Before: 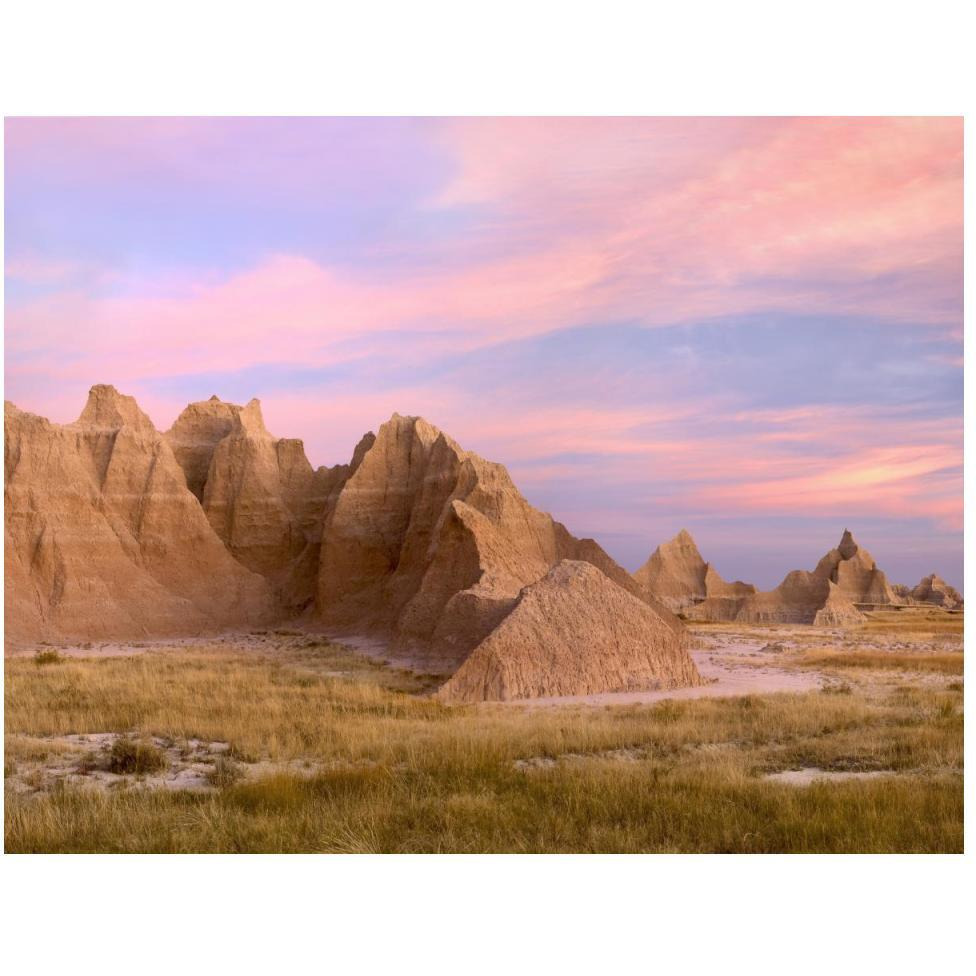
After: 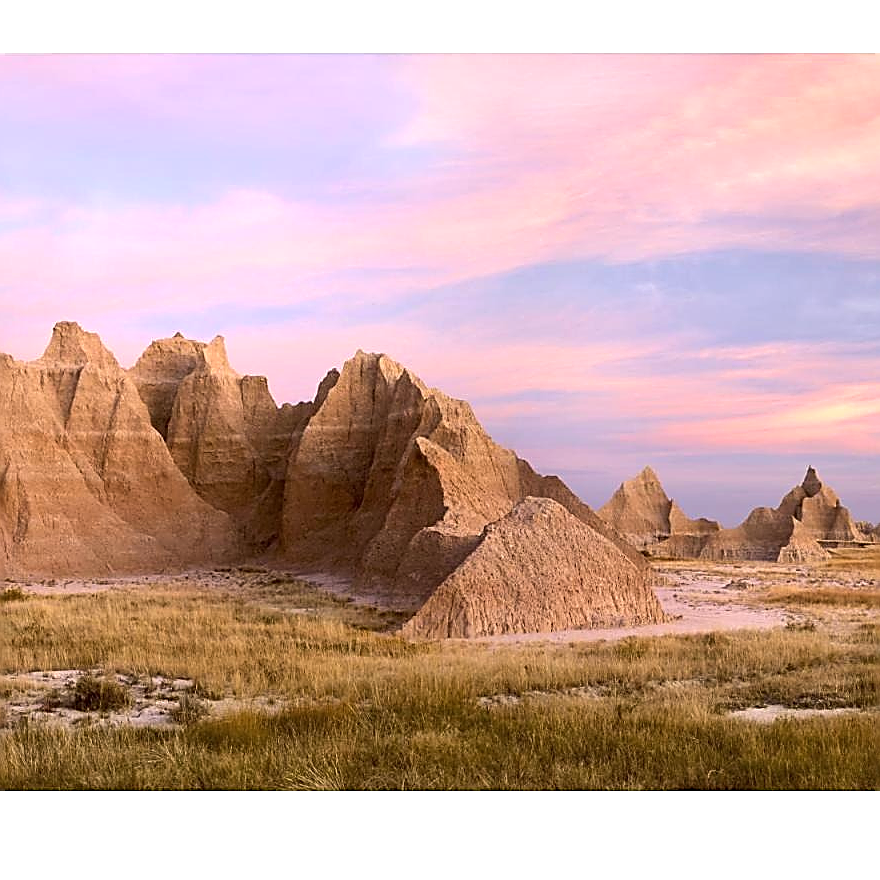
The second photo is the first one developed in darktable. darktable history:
tone equalizer: -8 EV -0.424 EV, -7 EV -0.393 EV, -6 EV -0.336 EV, -5 EV -0.227 EV, -3 EV 0.234 EV, -2 EV 0.342 EV, -1 EV 0.376 EV, +0 EV 0.446 EV, edges refinement/feathering 500, mask exposure compensation -1.57 EV, preserve details no
crop: left 3.734%, top 6.51%, right 6.066%, bottom 3.311%
sharpen: radius 1.707, amount 1.278
